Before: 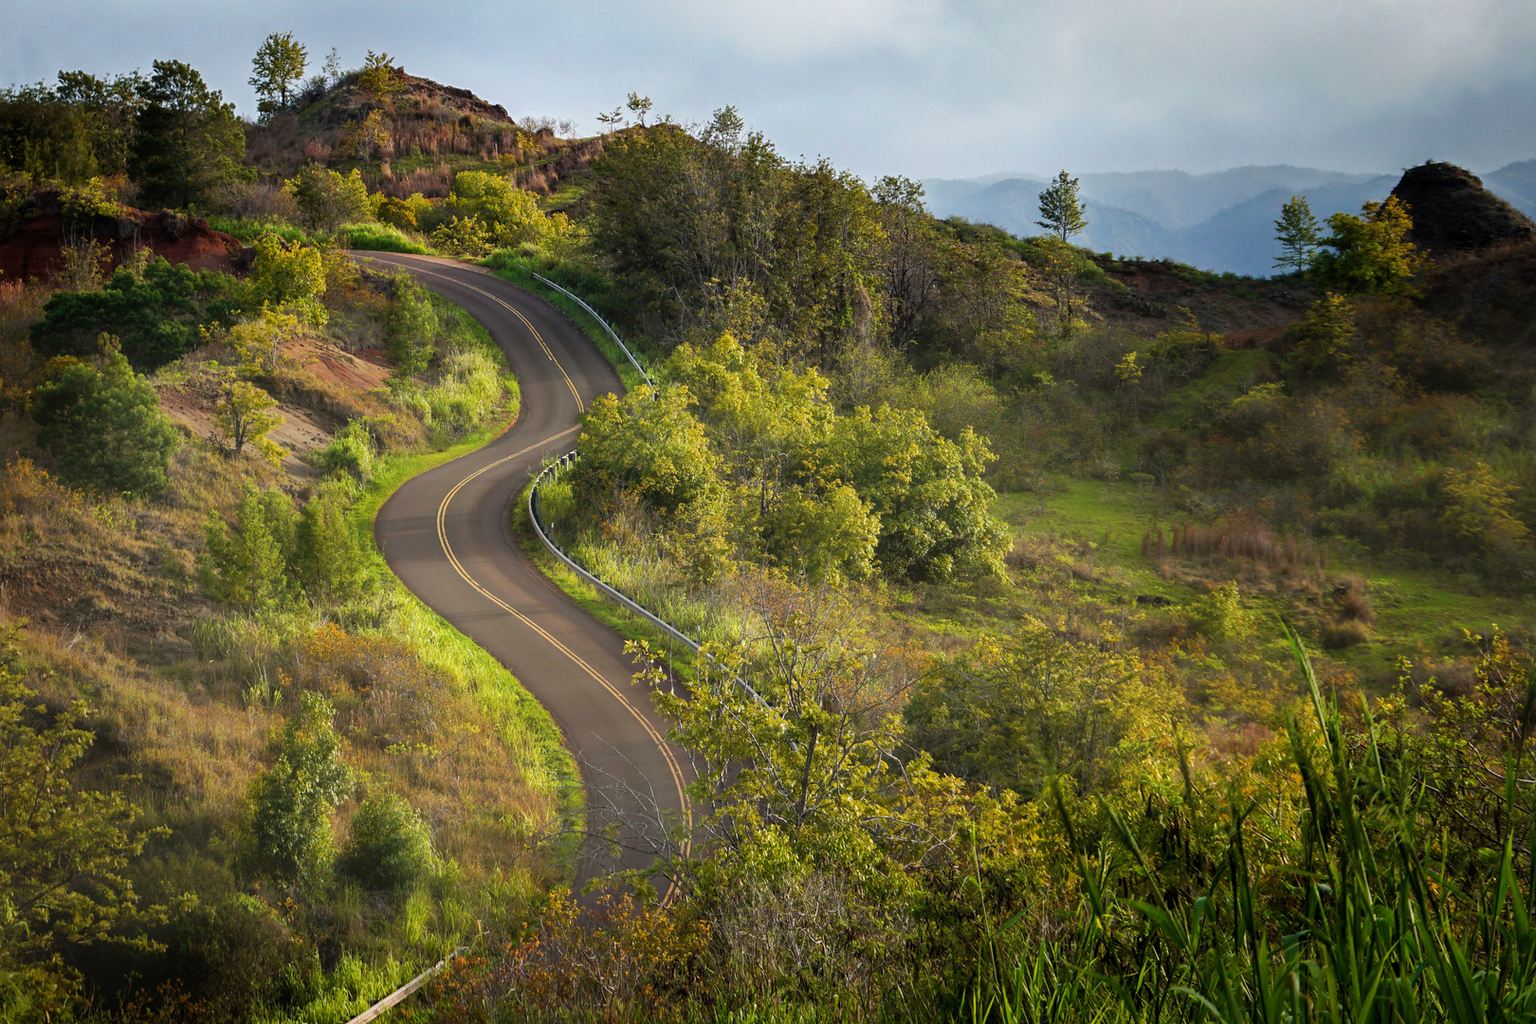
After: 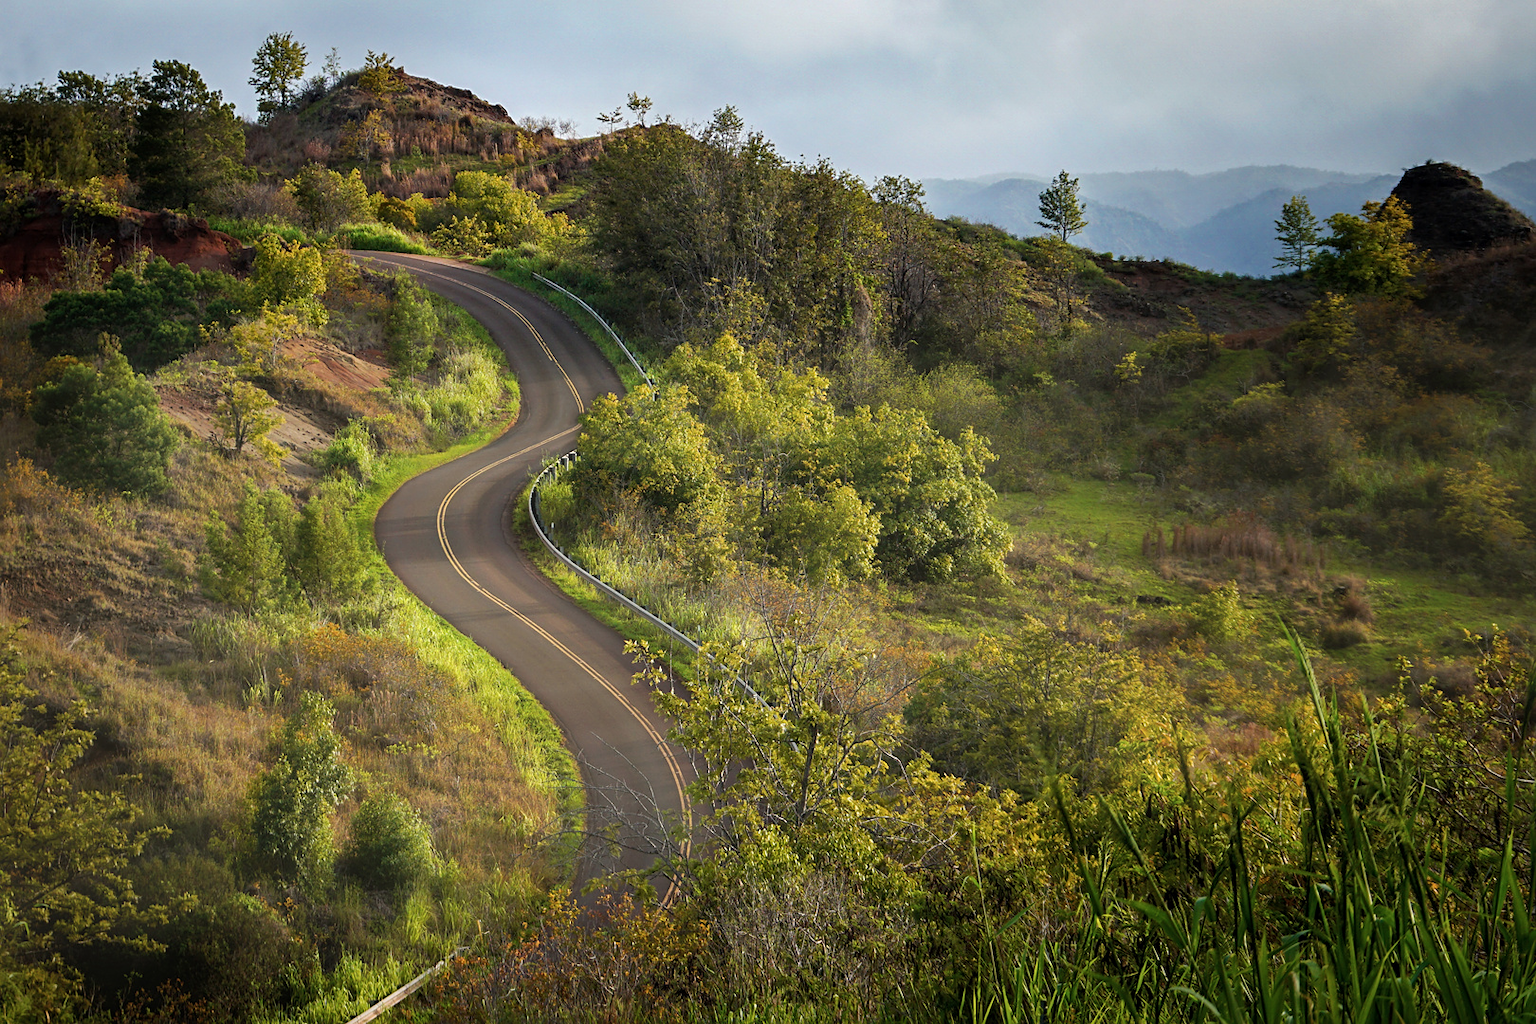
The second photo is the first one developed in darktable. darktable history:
shadows and highlights: radius 333.49, shadows 63.95, highlights 5.29, compress 87.49%, soften with gaussian
sharpen: amount 0.217
contrast brightness saturation: saturation -0.063
tone equalizer: -7 EV 0.109 EV, smoothing diameter 2.16%, edges refinement/feathering 21.34, mask exposure compensation -1.57 EV, filter diffusion 5
